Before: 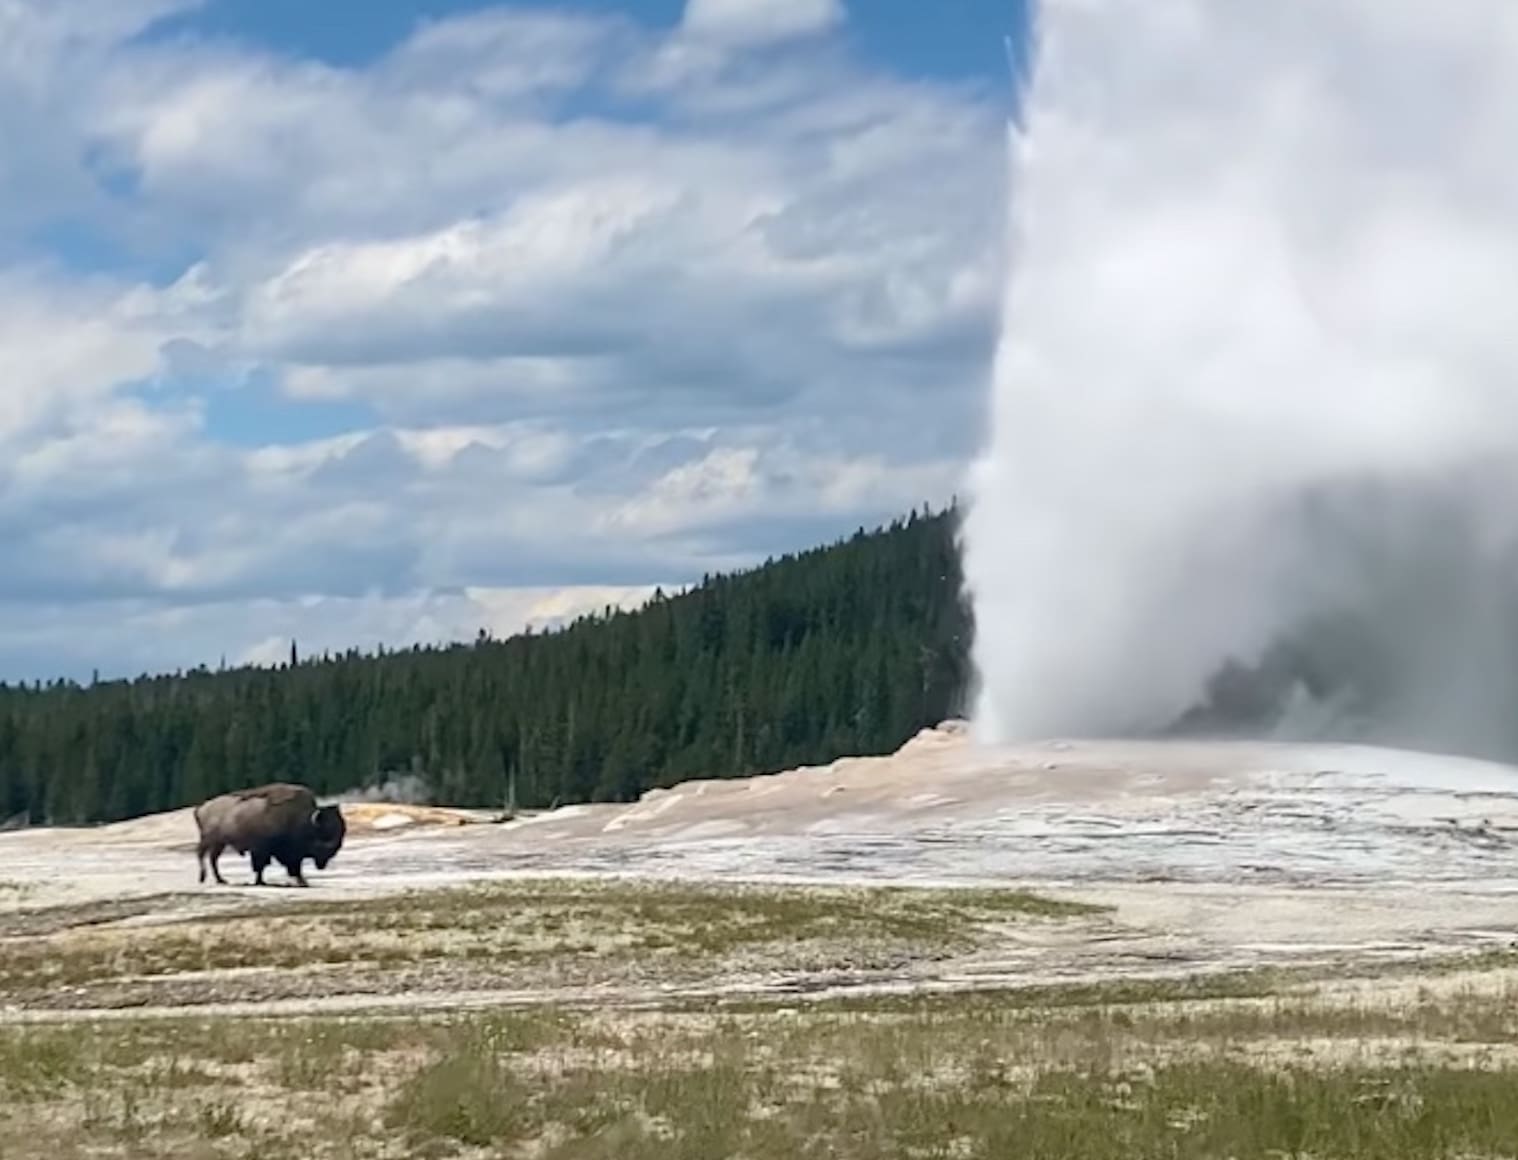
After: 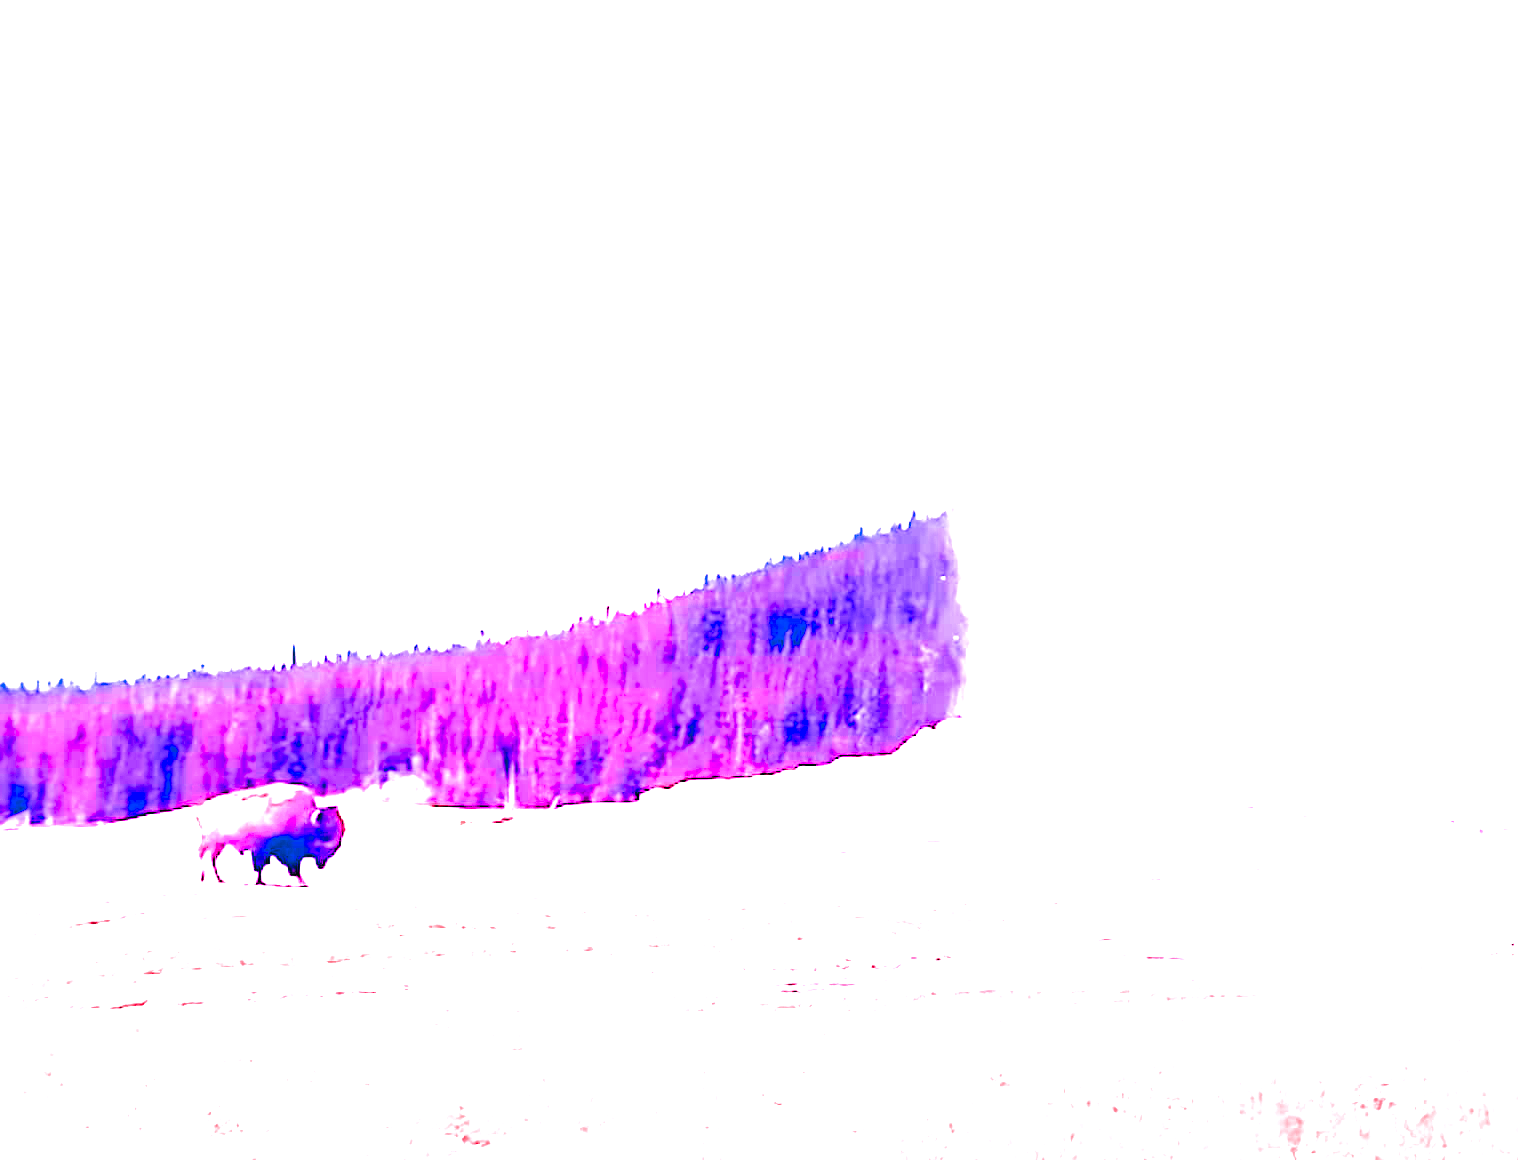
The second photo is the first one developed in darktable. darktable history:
color balance: lift [1.016, 0.983, 1, 1.017], gamma [0.78, 1.018, 1.043, 0.957], gain [0.786, 1.063, 0.937, 1.017], input saturation 118.26%, contrast 13.43%, contrast fulcrum 21.62%, output saturation 82.76%
local contrast: highlights 100%, shadows 100%, detail 120%, midtone range 0.2
filmic rgb: black relative exposure -7.65 EV, white relative exposure 4.56 EV, hardness 3.61
white balance: red 8, blue 8
levels: levels [0, 0.435, 0.917]
